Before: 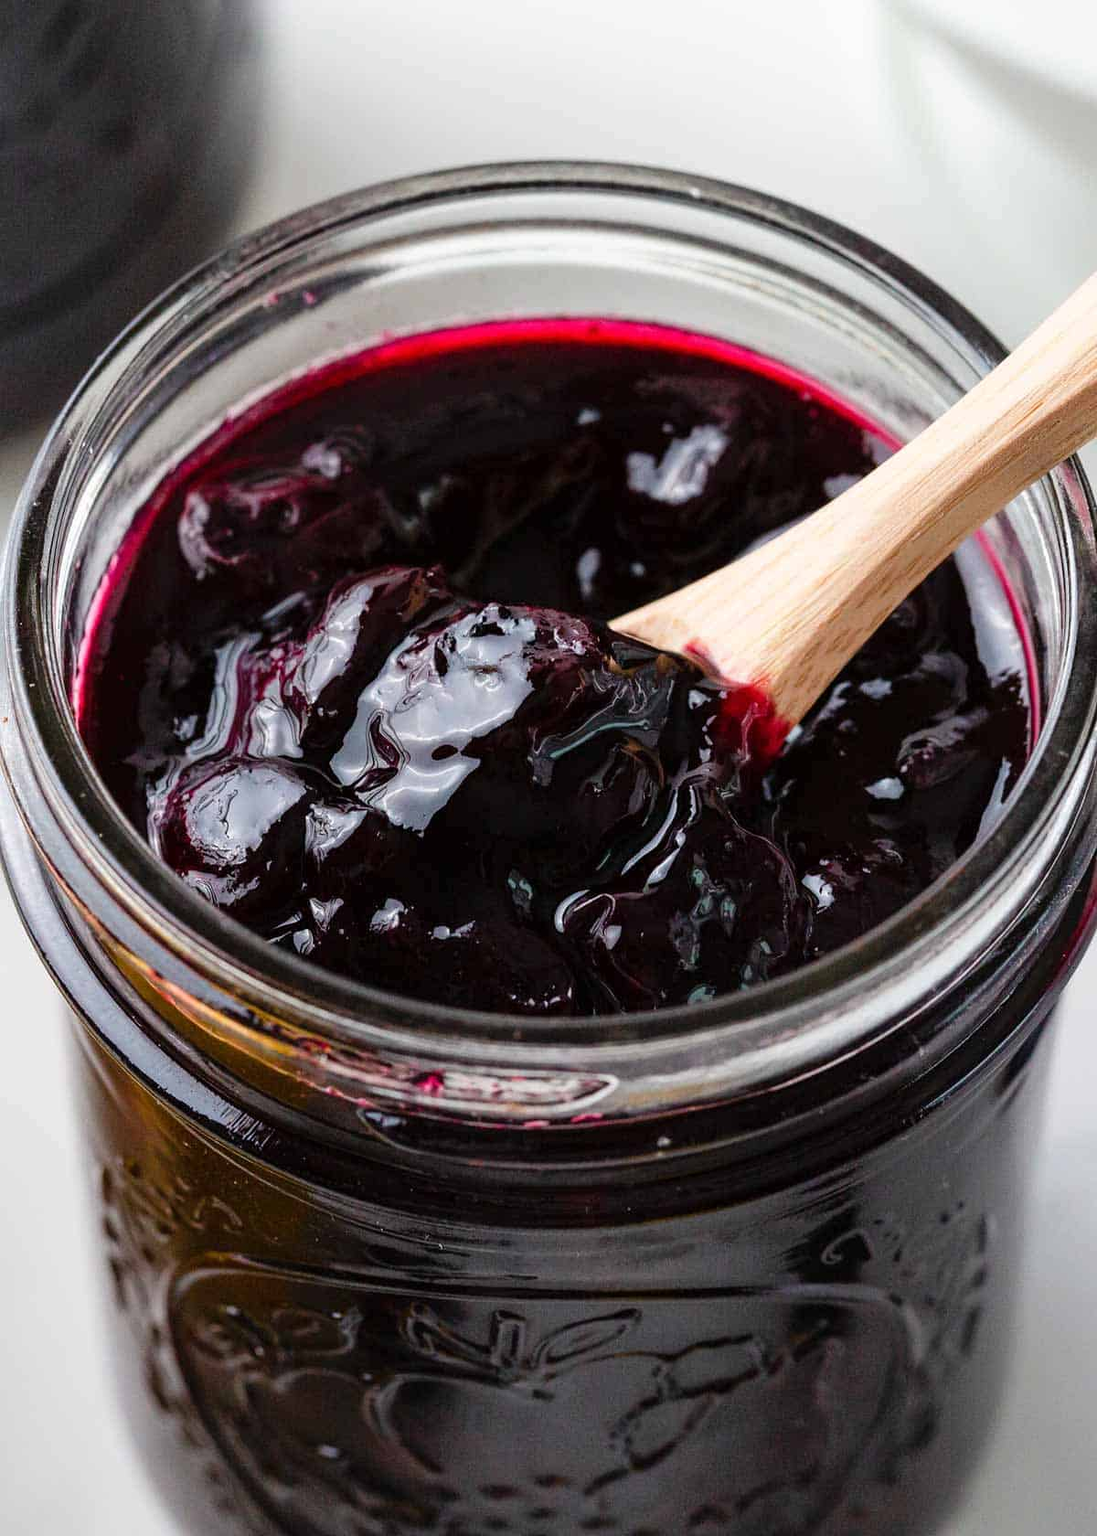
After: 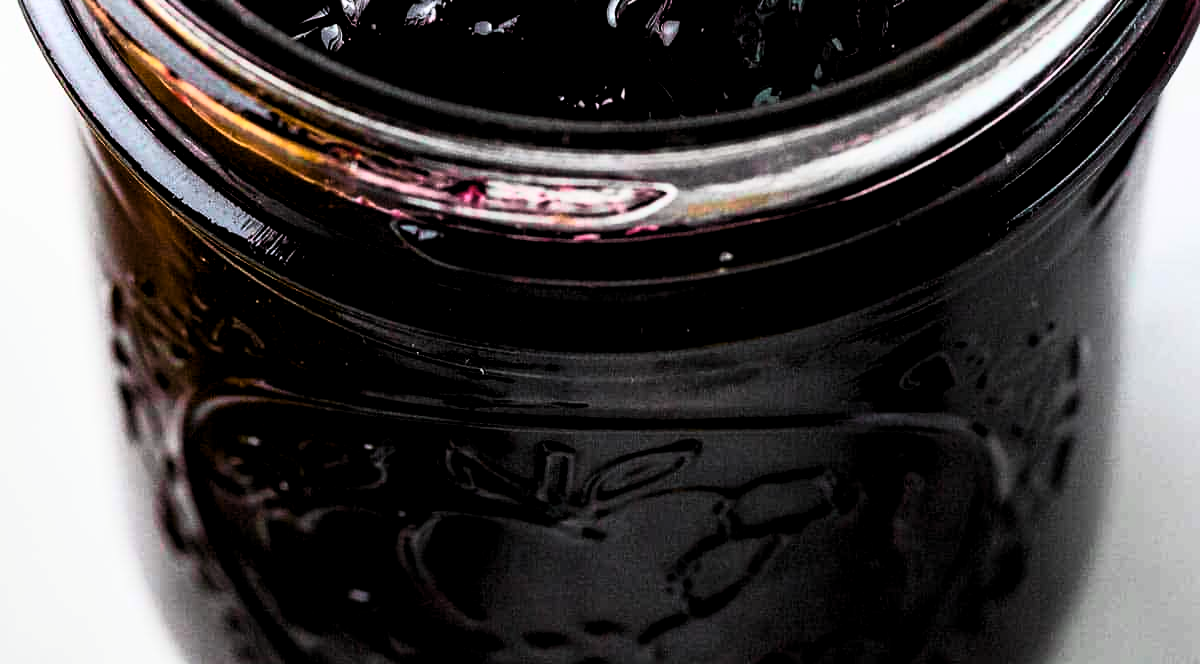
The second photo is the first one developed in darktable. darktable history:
crop and rotate: top 59.07%, bottom 1.373%
levels: levels [0.101, 0.578, 0.953]
tone curve: curves: ch0 [(0, 0) (0.046, 0.031) (0.163, 0.114) (0.391, 0.432) (0.488, 0.561) (0.695, 0.839) (0.785, 0.904) (1, 0.965)]; ch1 [(0, 0) (0.248, 0.252) (0.427, 0.412) (0.482, 0.462) (0.499, 0.497) (0.518, 0.52) (0.535, 0.577) (0.585, 0.623) (0.679, 0.743) (0.788, 0.809) (1, 1)]; ch2 [(0, 0) (0.313, 0.262) (0.427, 0.417) (0.473, 0.47) (0.503, 0.503) (0.523, 0.515) (0.557, 0.596) (0.598, 0.646) (0.708, 0.771) (1, 1)], color space Lab, independent channels, preserve colors none
